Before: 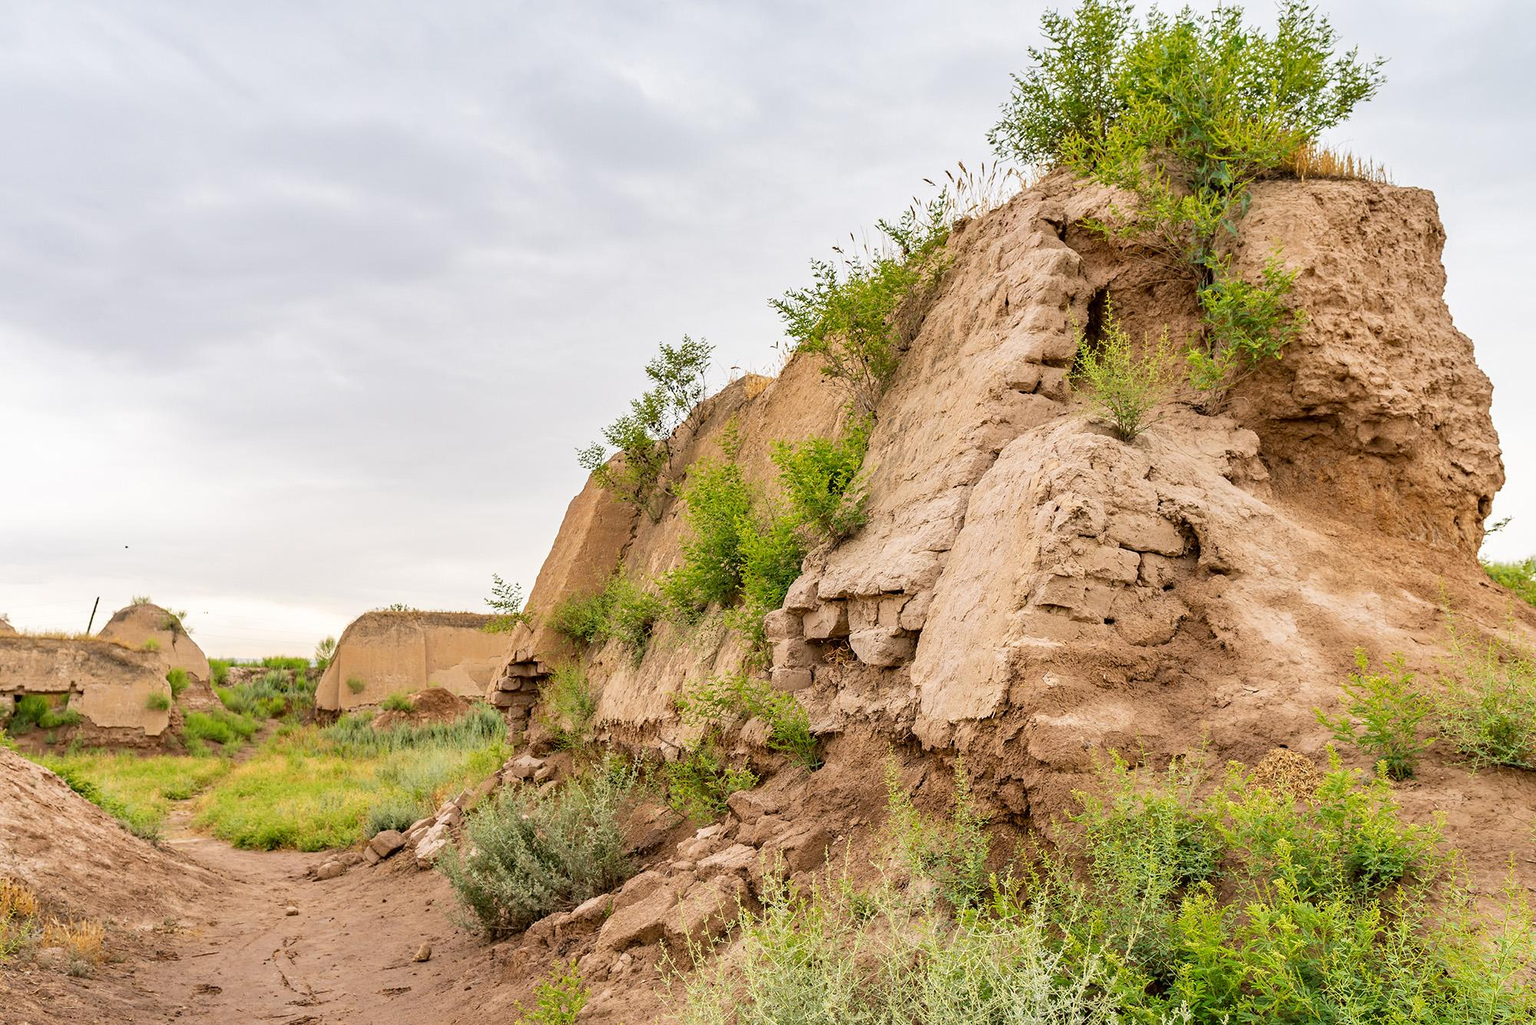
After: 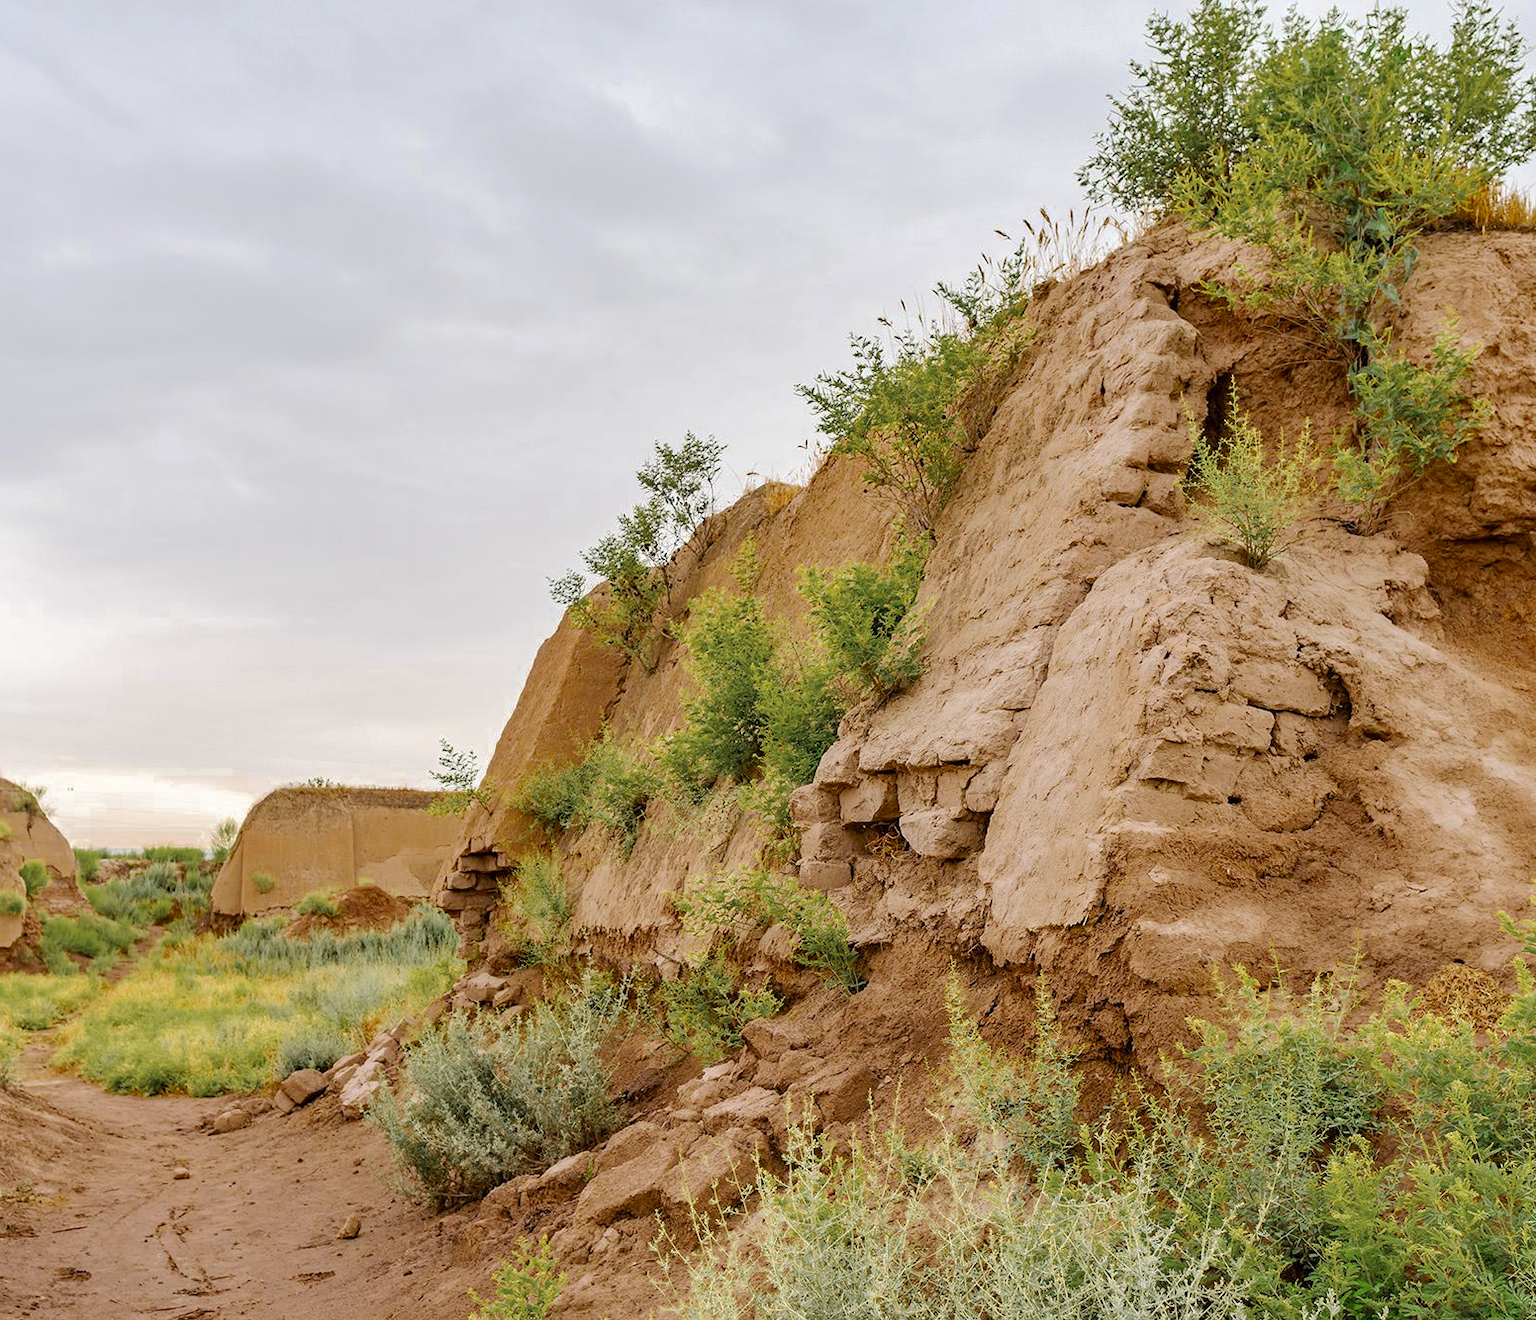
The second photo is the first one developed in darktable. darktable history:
color zones: curves: ch0 [(0.11, 0.396) (0.195, 0.36) (0.25, 0.5) (0.303, 0.412) (0.357, 0.544) (0.75, 0.5) (0.967, 0.328)]; ch1 [(0, 0.468) (0.112, 0.512) (0.202, 0.6) (0.25, 0.5) (0.307, 0.352) (0.357, 0.544) (0.75, 0.5) (0.963, 0.524)]
base curve: curves: ch0 [(0, 0) (0.235, 0.266) (0.503, 0.496) (0.786, 0.72) (1, 1)], preserve colors none
crop: left 9.895%, right 12.496%
